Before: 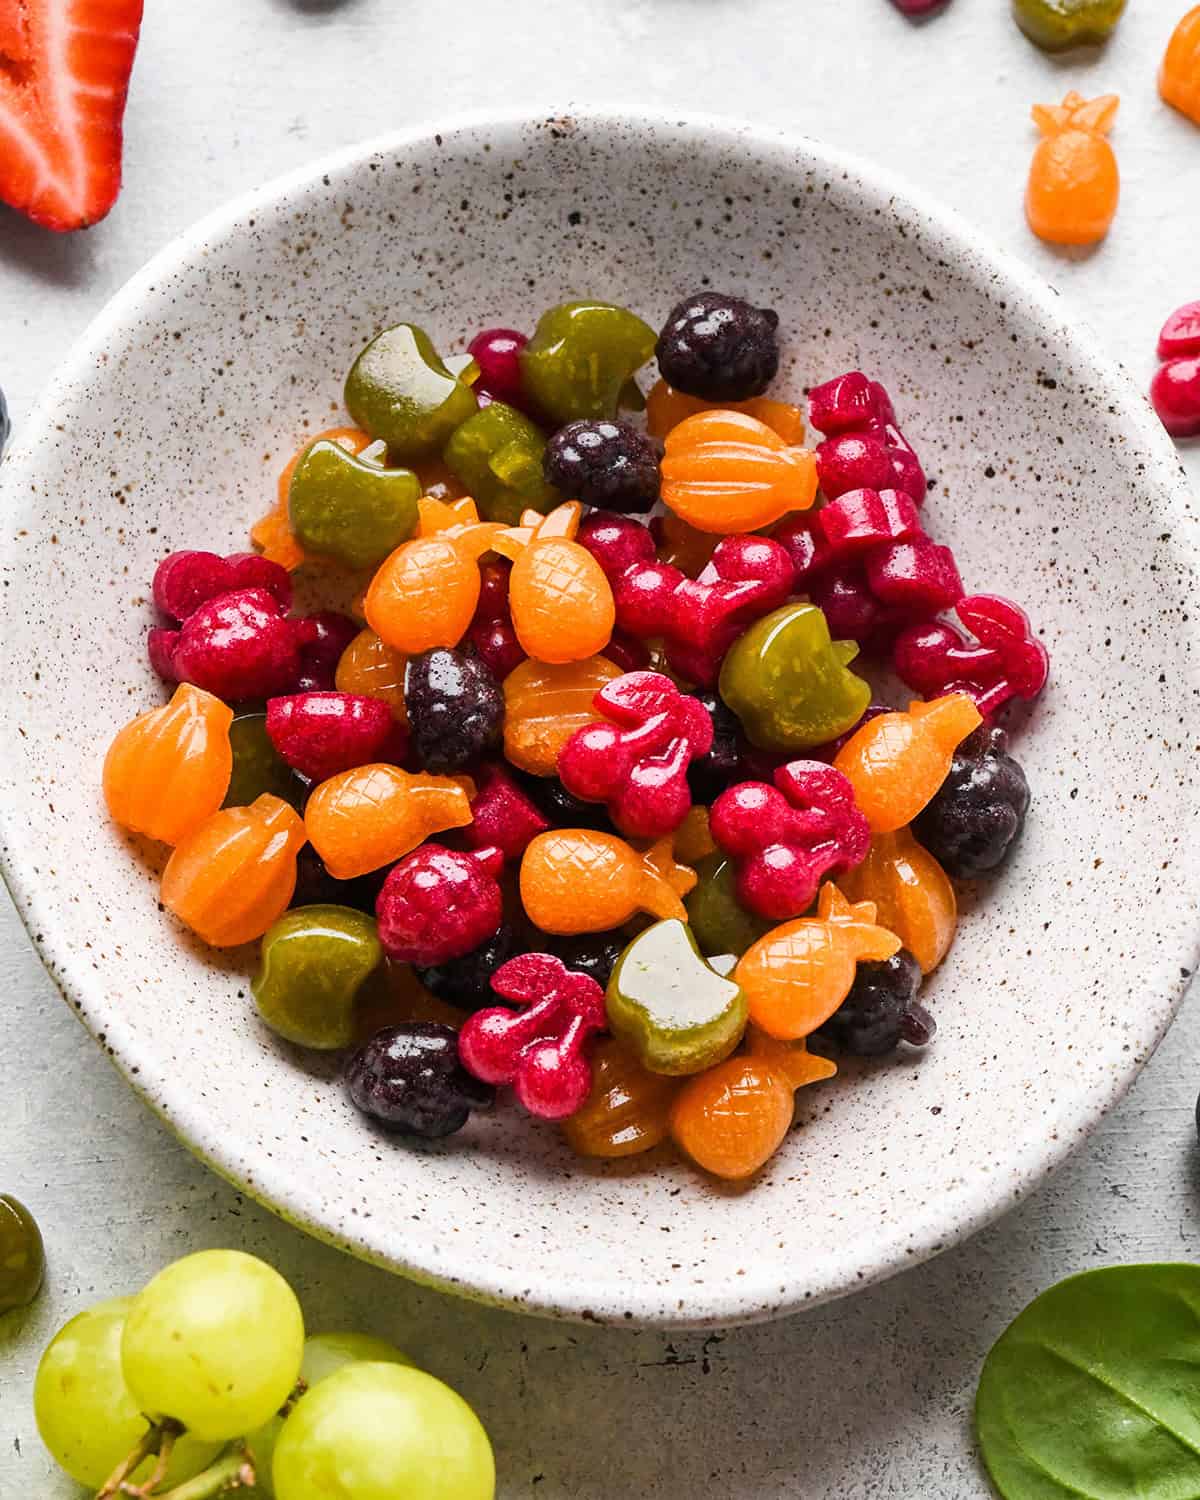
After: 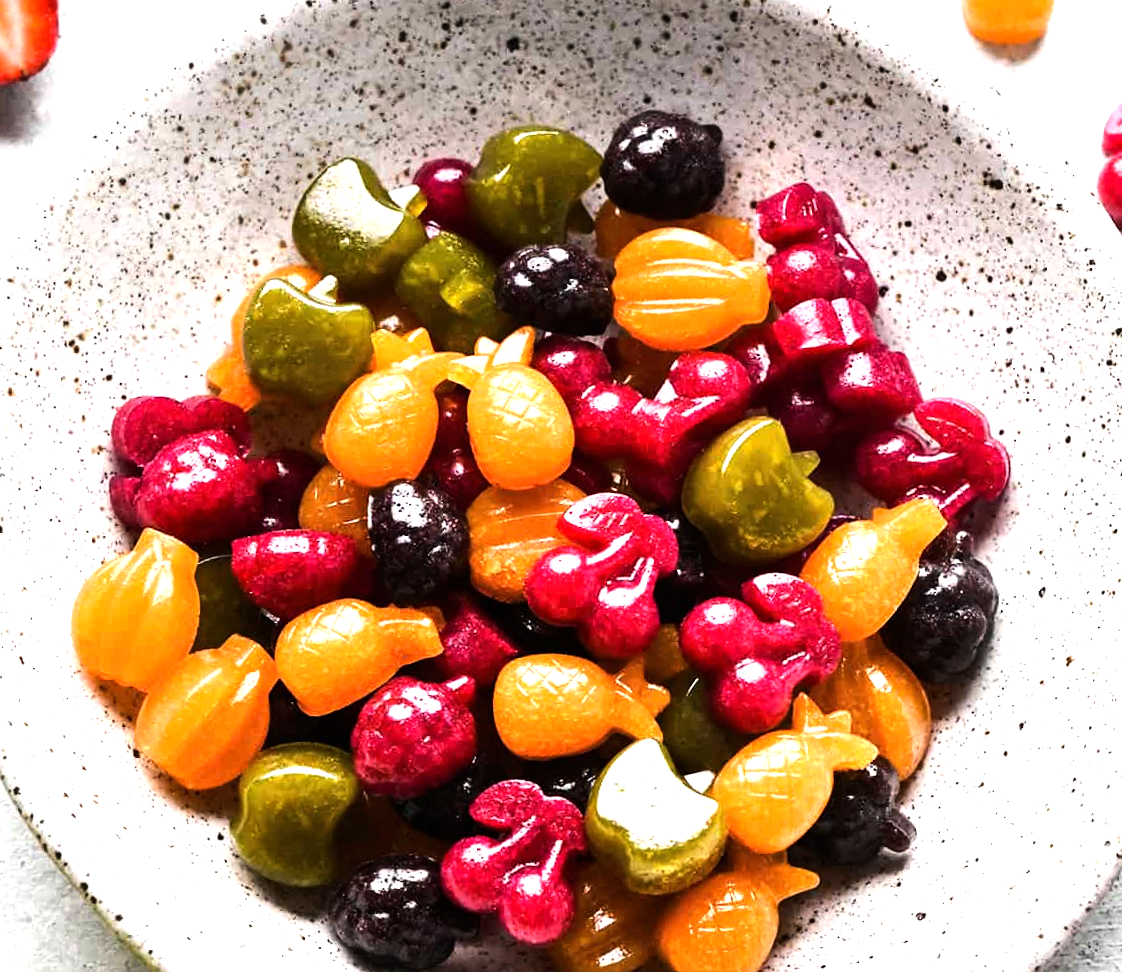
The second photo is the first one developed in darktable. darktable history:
rotate and perspective: rotation -3°, crop left 0.031, crop right 0.968, crop top 0.07, crop bottom 0.93
tone equalizer: -8 EV -1.08 EV, -7 EV -1.01 EV, -6 EV -0.867 EV, -5 EV -0.578 EV, -3 EV 0.578 EV, -2 EV 0.867 EV, -1 EV 1.01 EV, +0 EV 1.08 EV, edges refinement/feathering 500, mask exposure compensation -1.57 EV, preserve details no
crop: left 2.737%, top 7.287%, right 3.421%, bottom 20.179%
